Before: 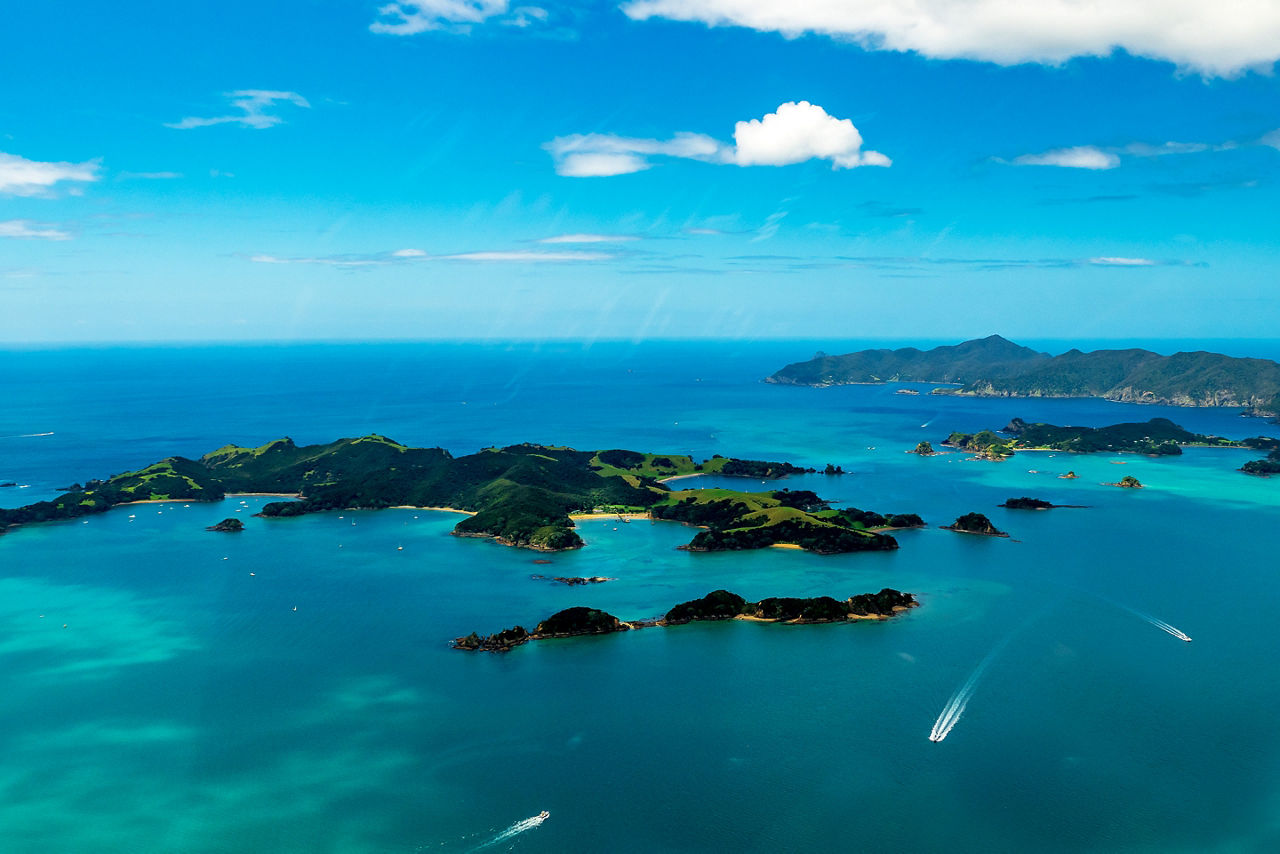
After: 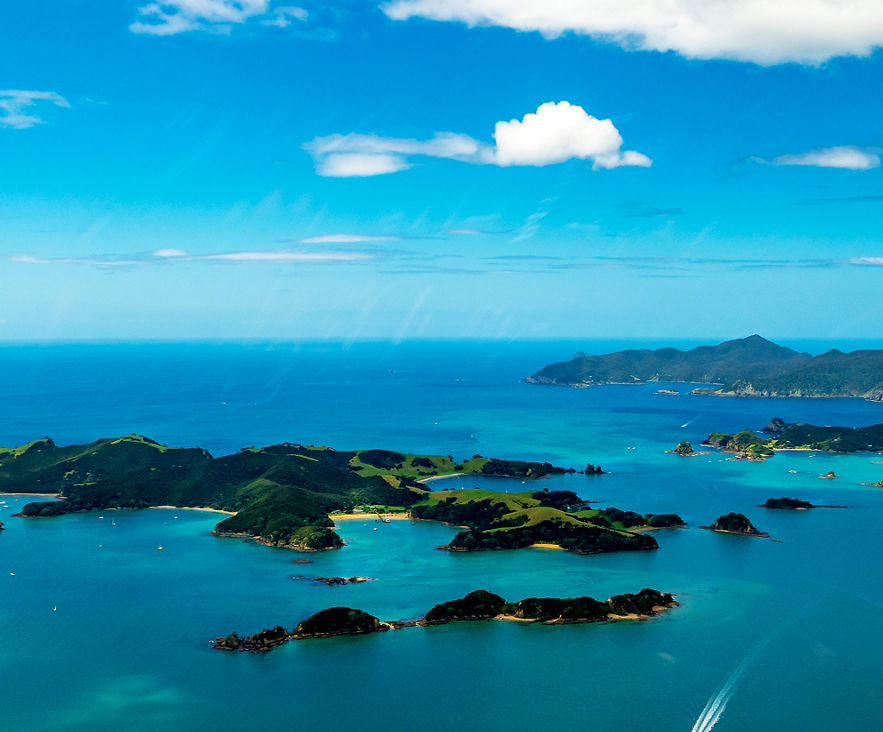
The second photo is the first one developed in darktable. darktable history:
crop: left 18.813%, right 12.141%, bottom 14.281%
